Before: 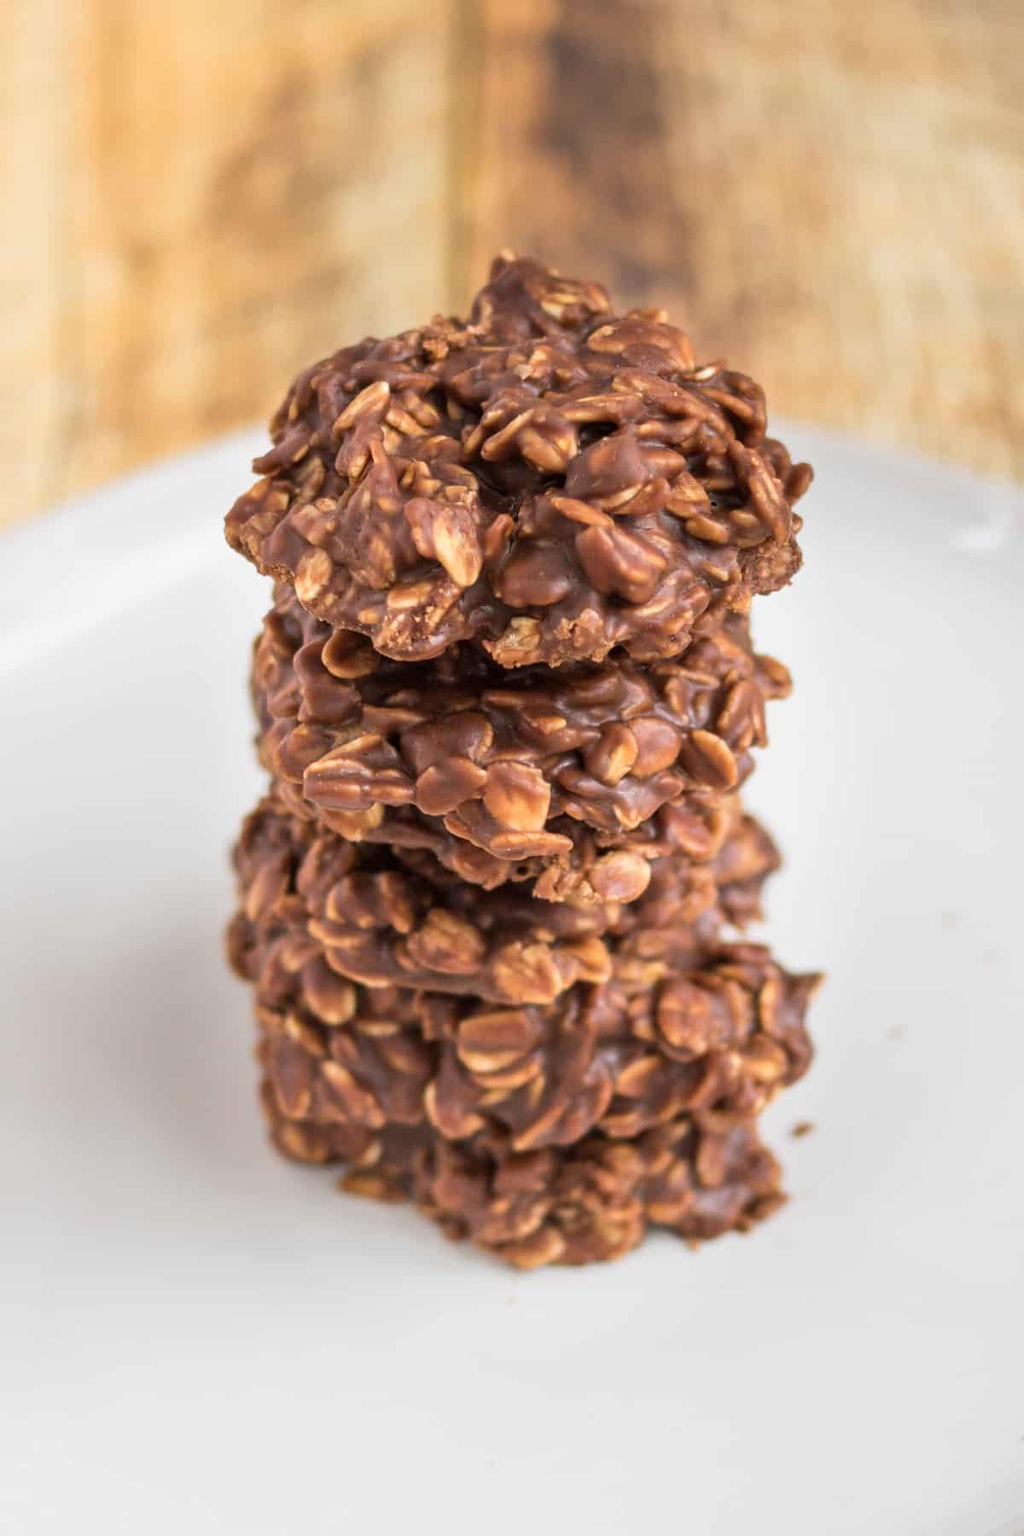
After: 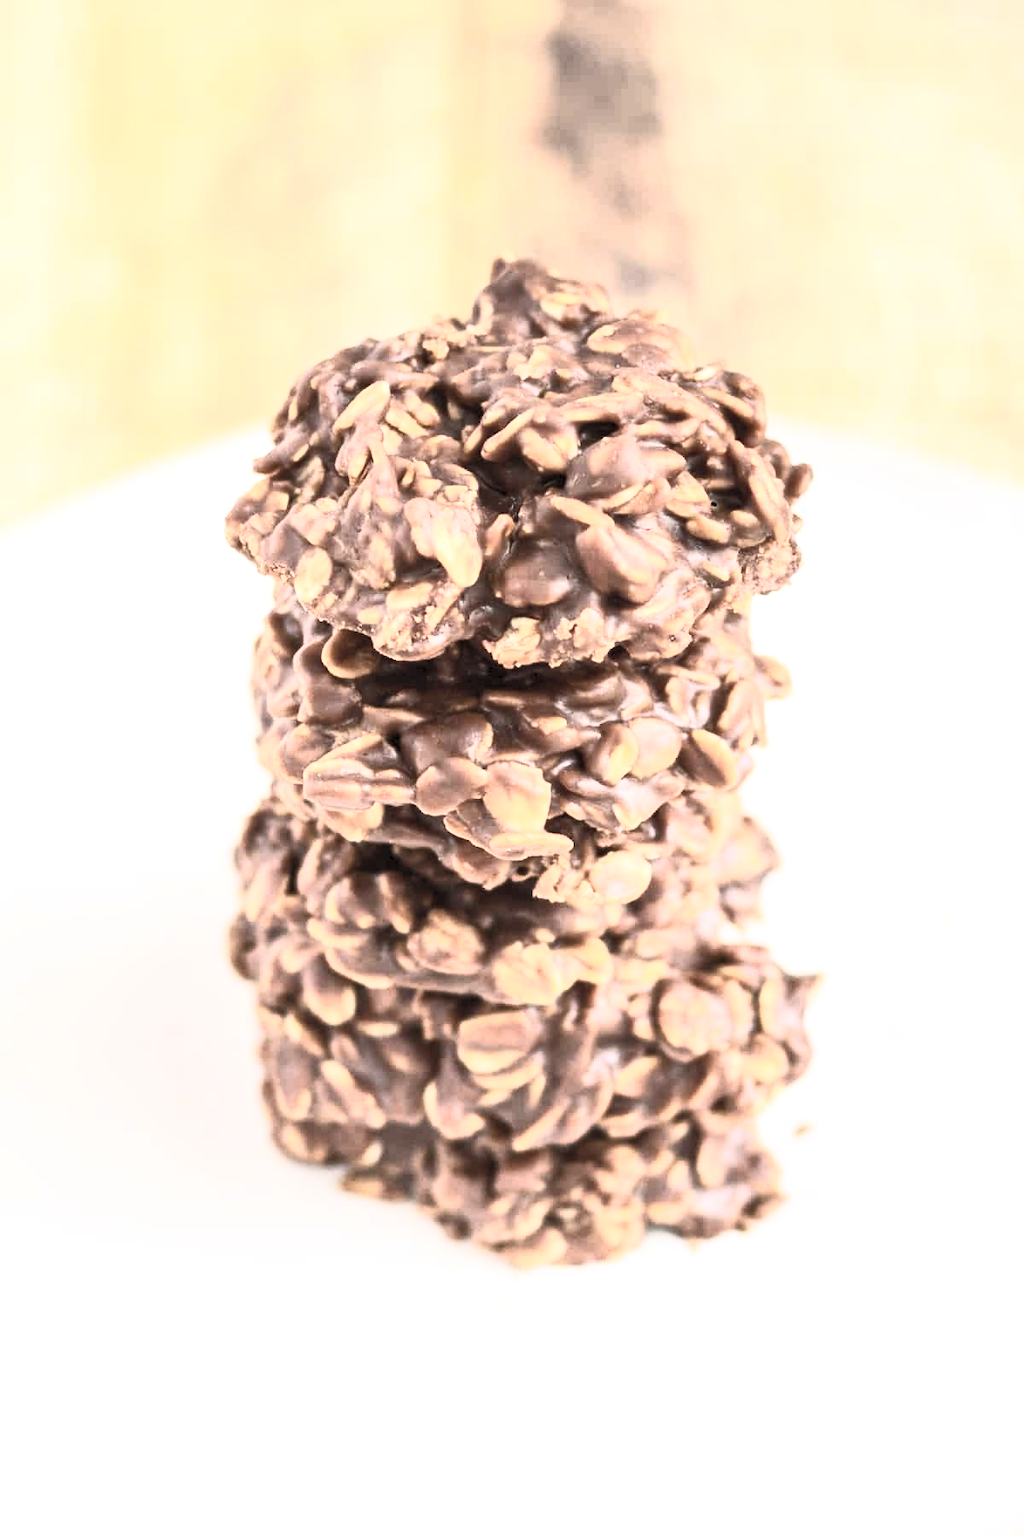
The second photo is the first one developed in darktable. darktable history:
contrast brightness saturation: contrast 0.57, brightness 0.57, saturation -0.34
tone equalizer: on, module defaults
exposure: black level correction 0.001, exposure 0.5 EV, compensate exposure bias true, compensate highlight preservation false
